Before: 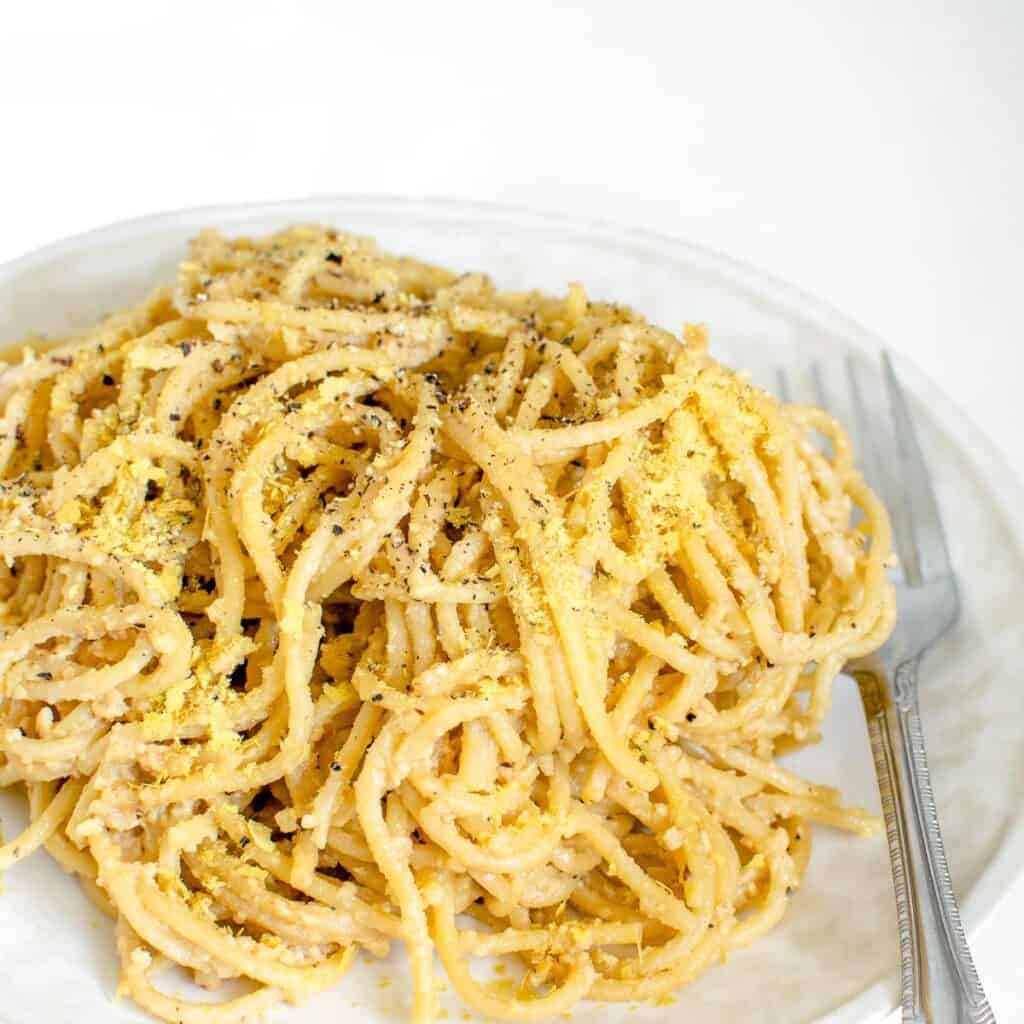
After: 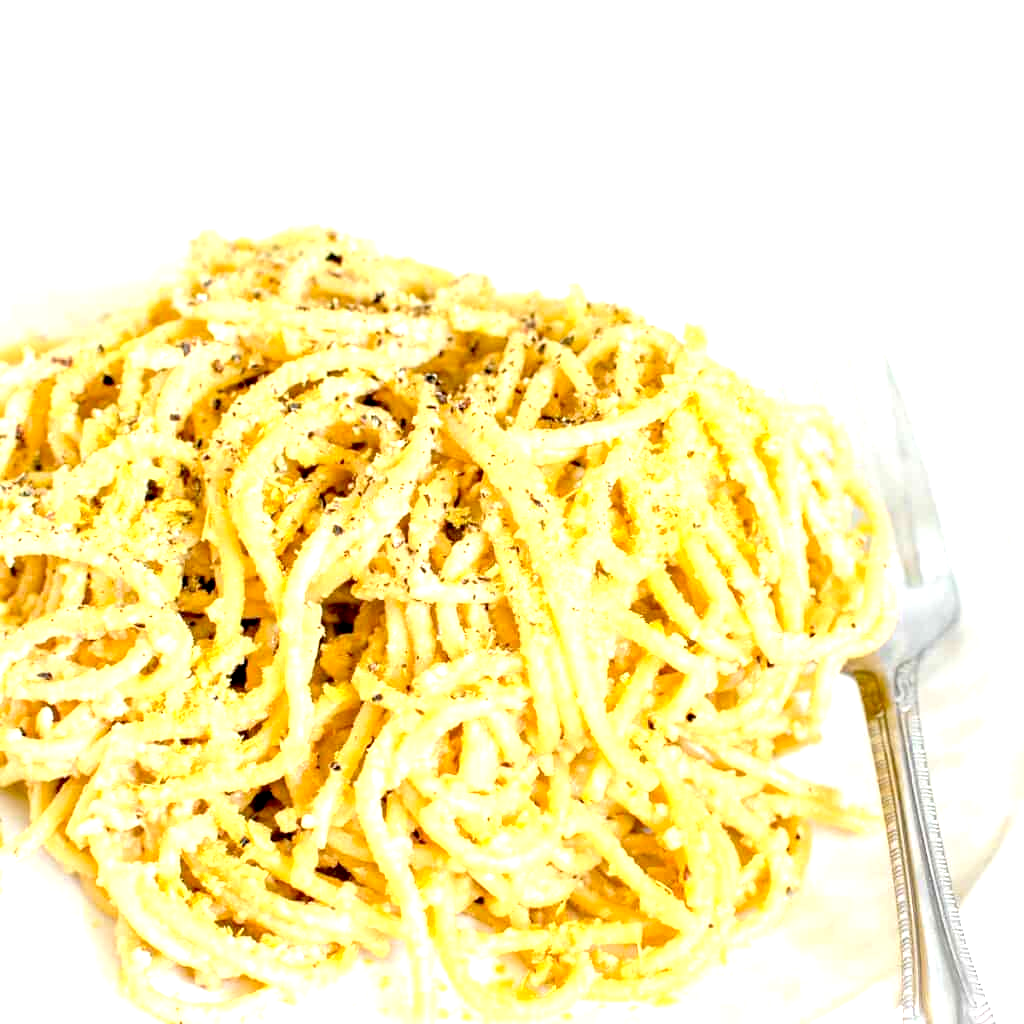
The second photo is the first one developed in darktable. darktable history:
exposure: black level correction 0.008, exposure 0.969 EV, compensate highlight preservation false
